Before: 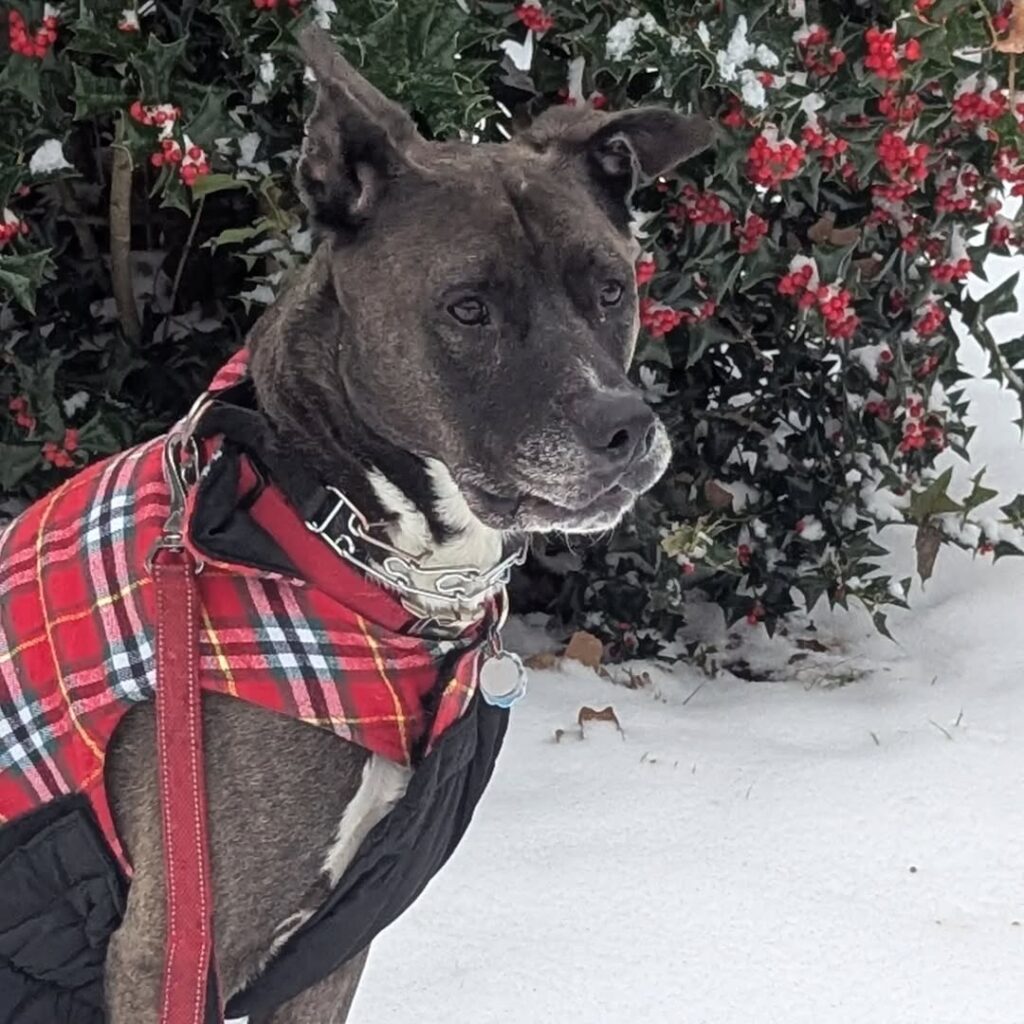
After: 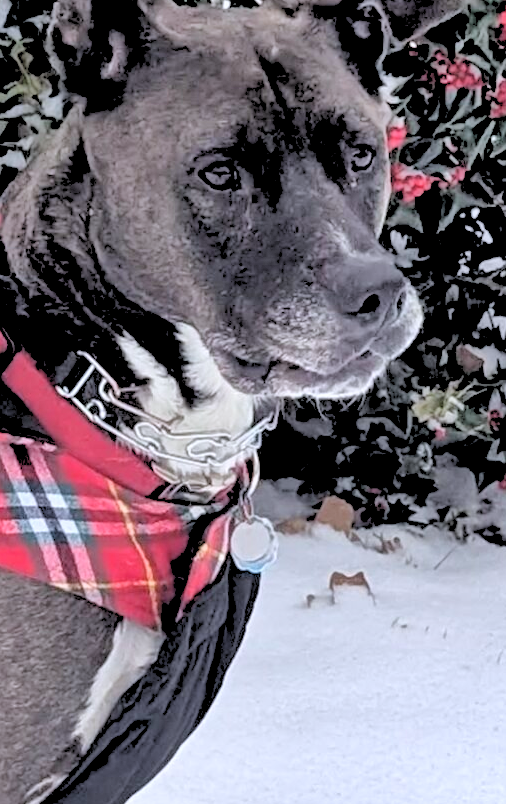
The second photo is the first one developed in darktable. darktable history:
crop and rotate: angle 0.02°, left 24.353%, top 13.219%, right 26.156%, bottom 8.224%
rgb levels: levels [[0.027, 0.429, 0.996], [0, 0.5, 1], [0, 0.5, 1]]
shadows and highlights: soften with gaussian
tone equalizer: on, module defaults
color calibration: illuminant as shot in camera, x 0.358, y 0.373, temperature 4628.91 K
